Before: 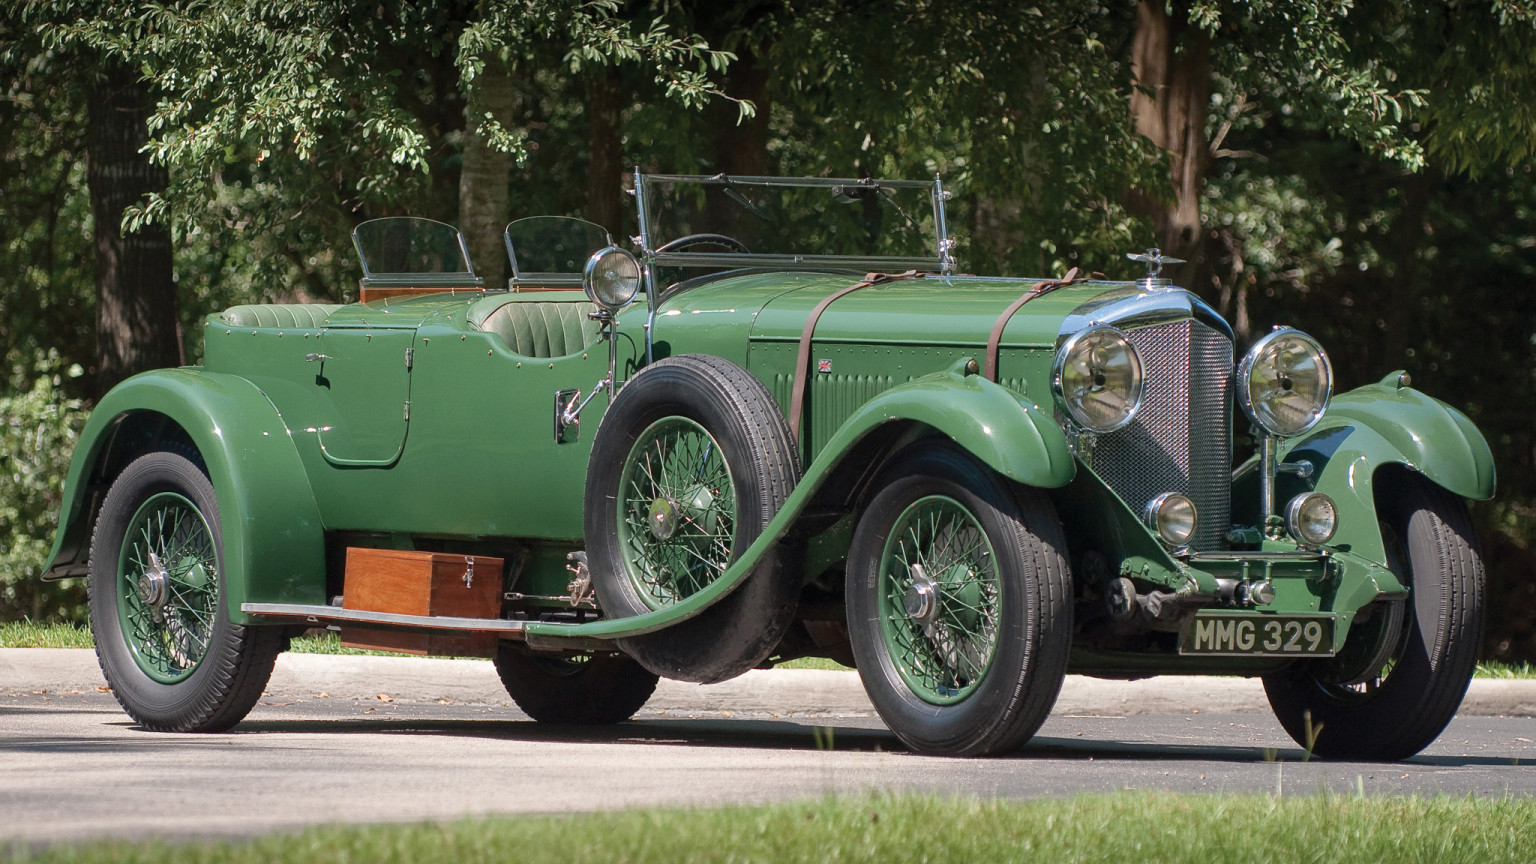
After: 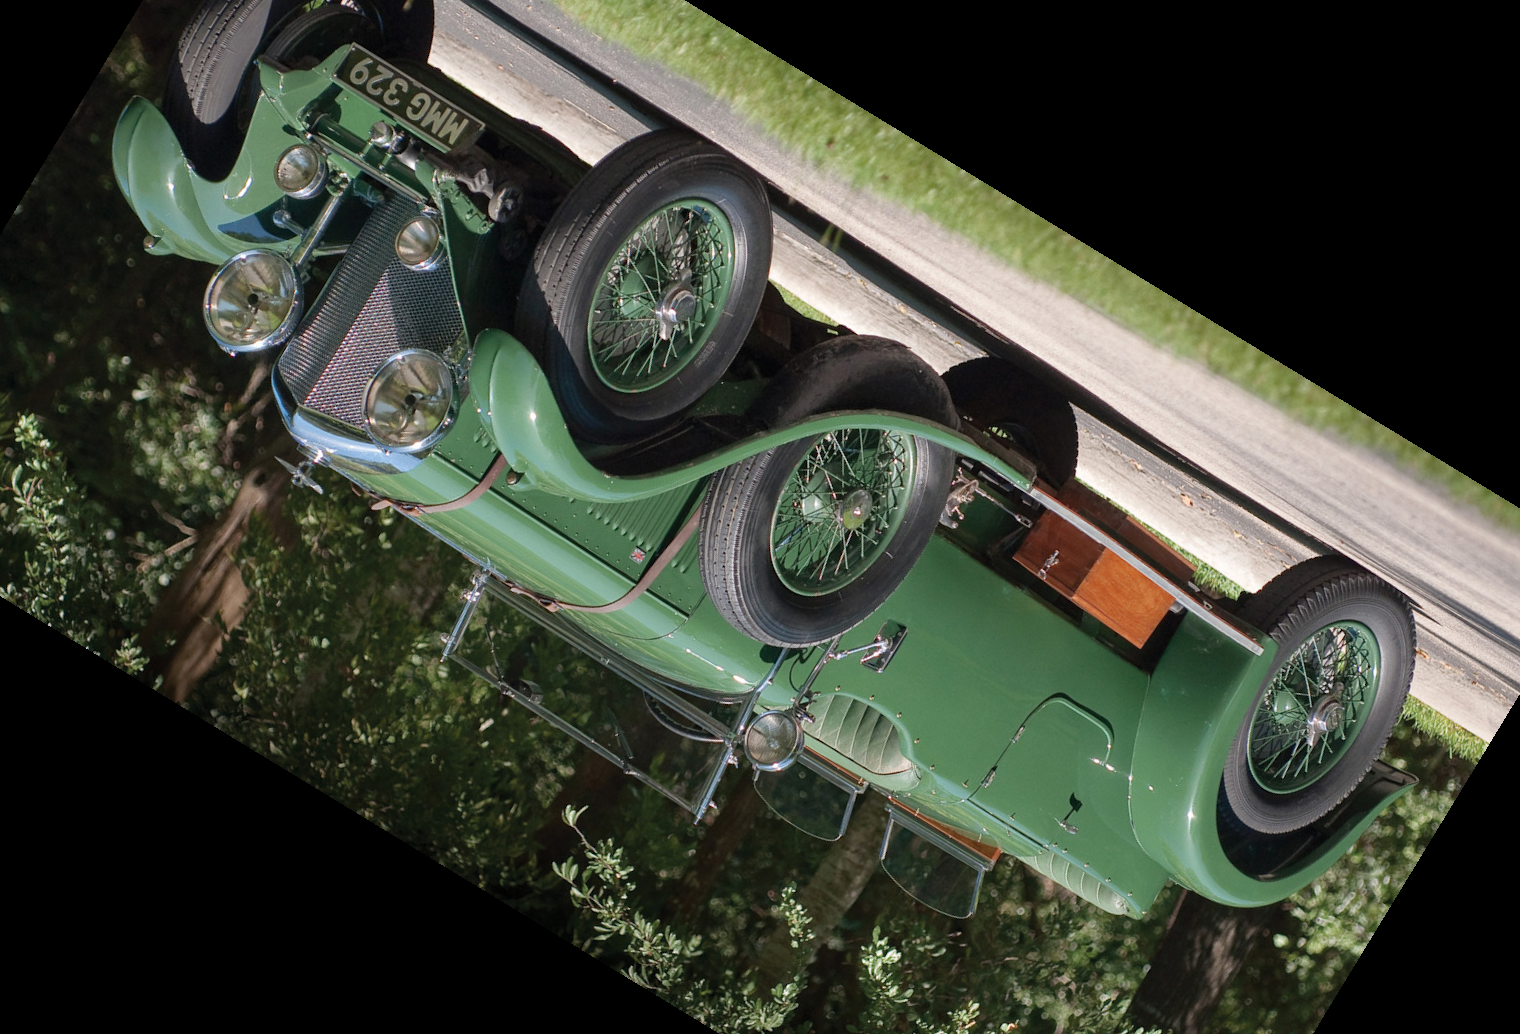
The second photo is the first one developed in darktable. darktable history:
crop and rotate: angle 148.68°, left 9.111%, top 15.603%, right 4.588%, bottom 17.041%
tone equalizer: on, module defaults
